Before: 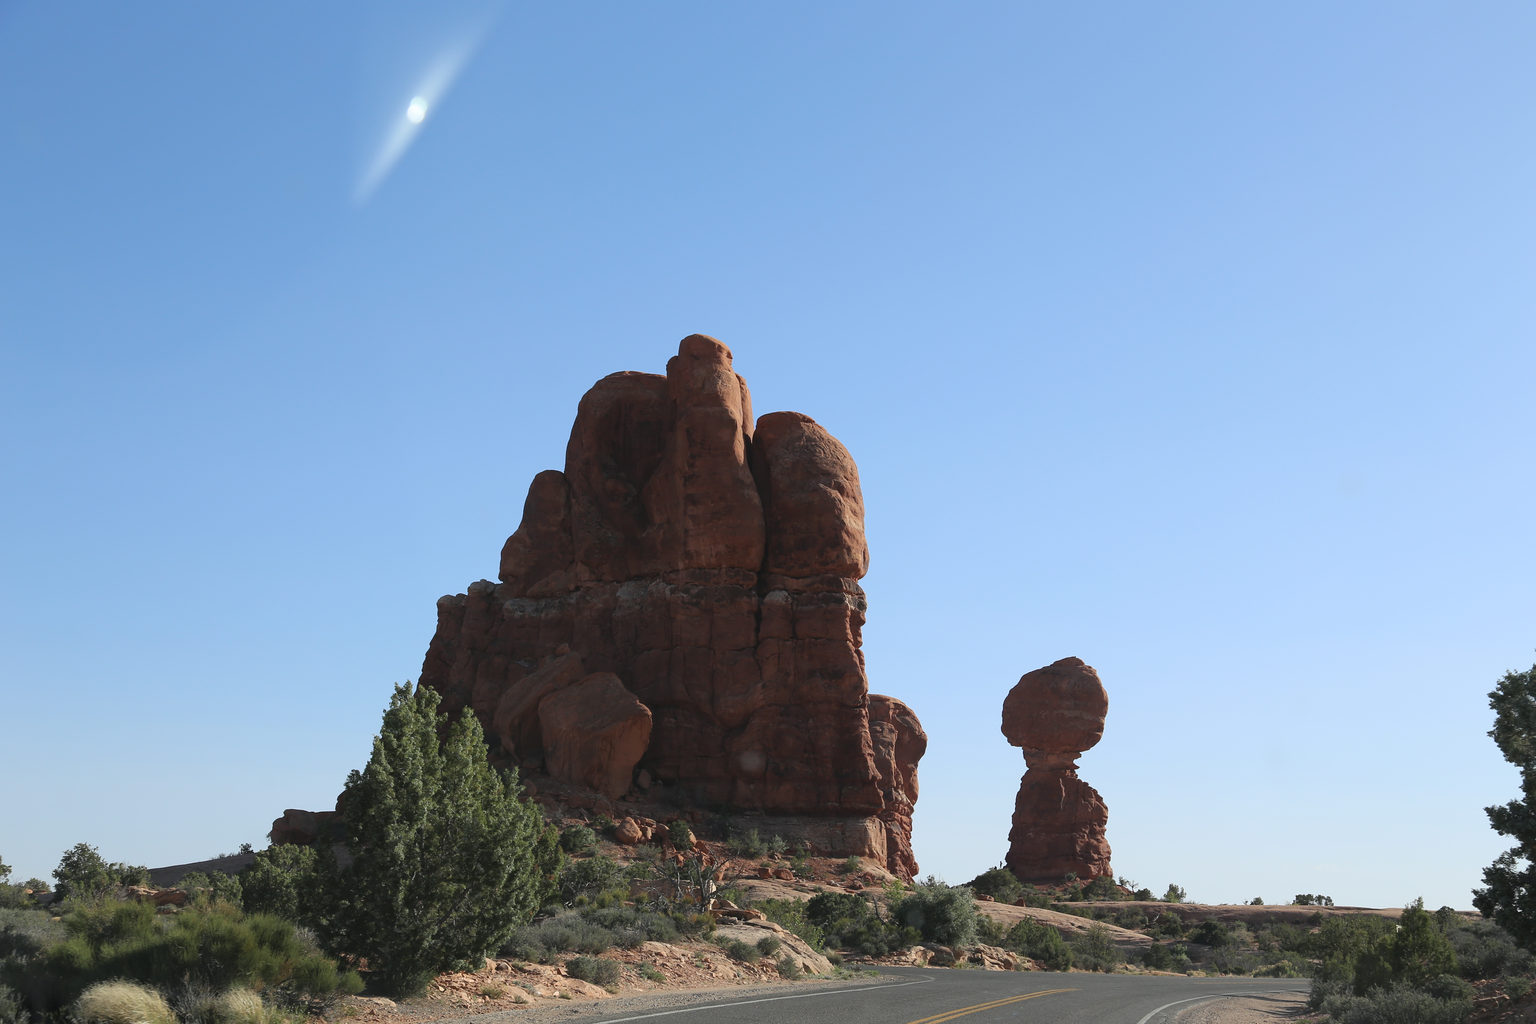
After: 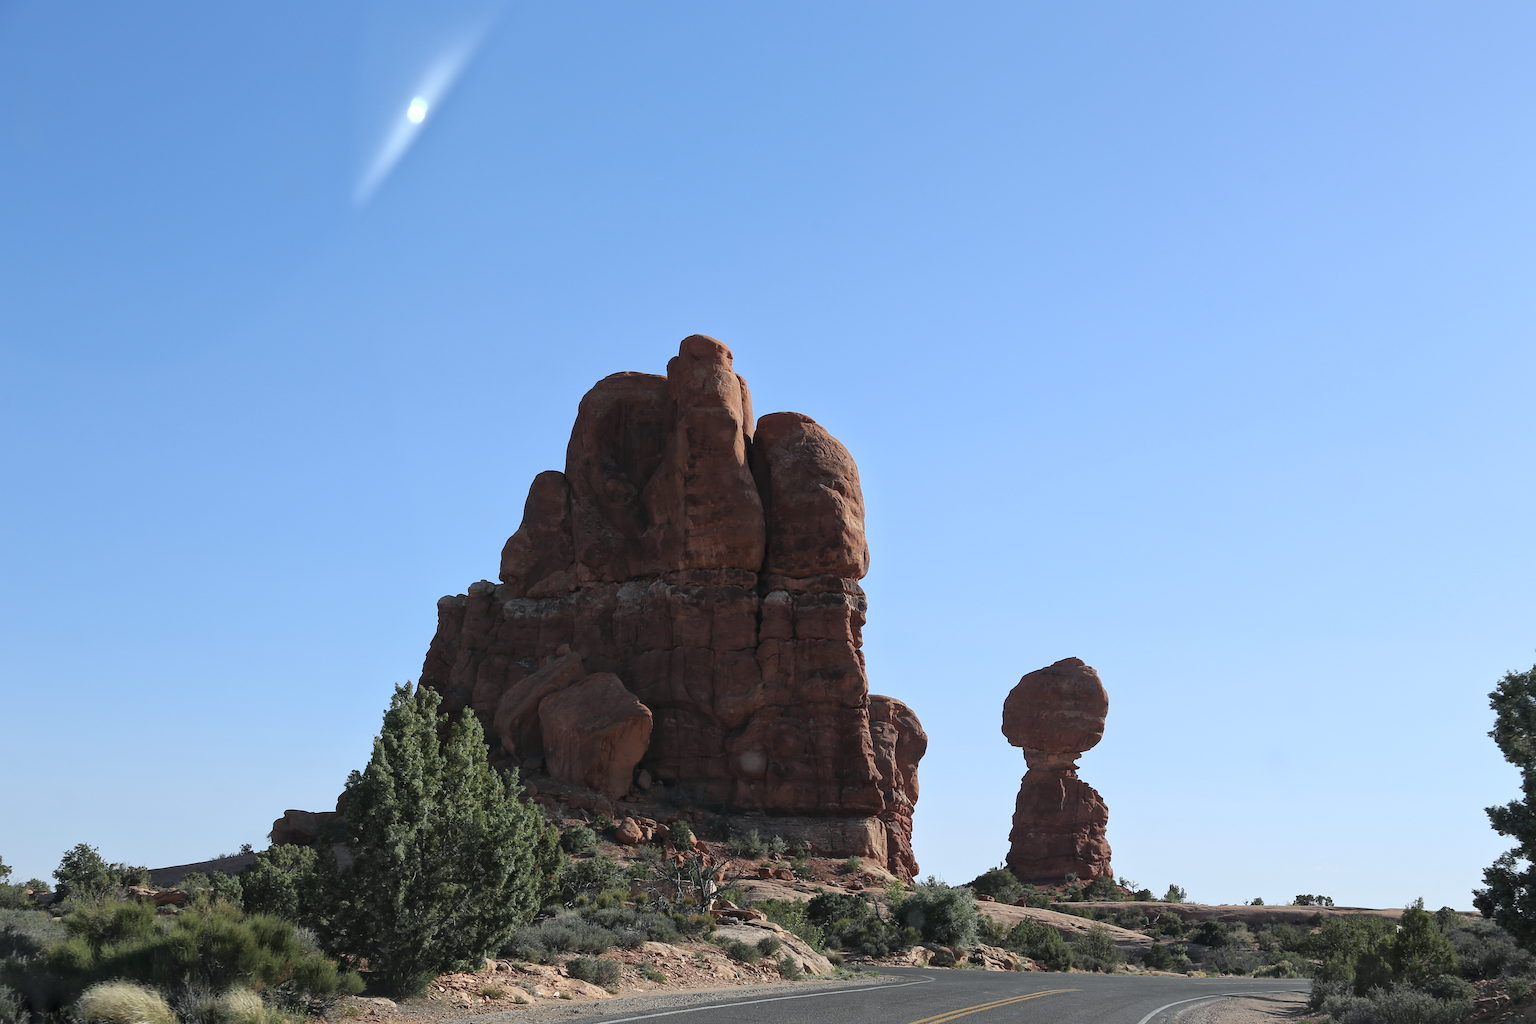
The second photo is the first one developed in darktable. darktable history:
tone equalizer: on, module defaults
local contrast: mode bilateral grid, contrast 20, coarseness 50, detail 144%, midtone range 0.2
white balance: red 0.974, blue 1.044
